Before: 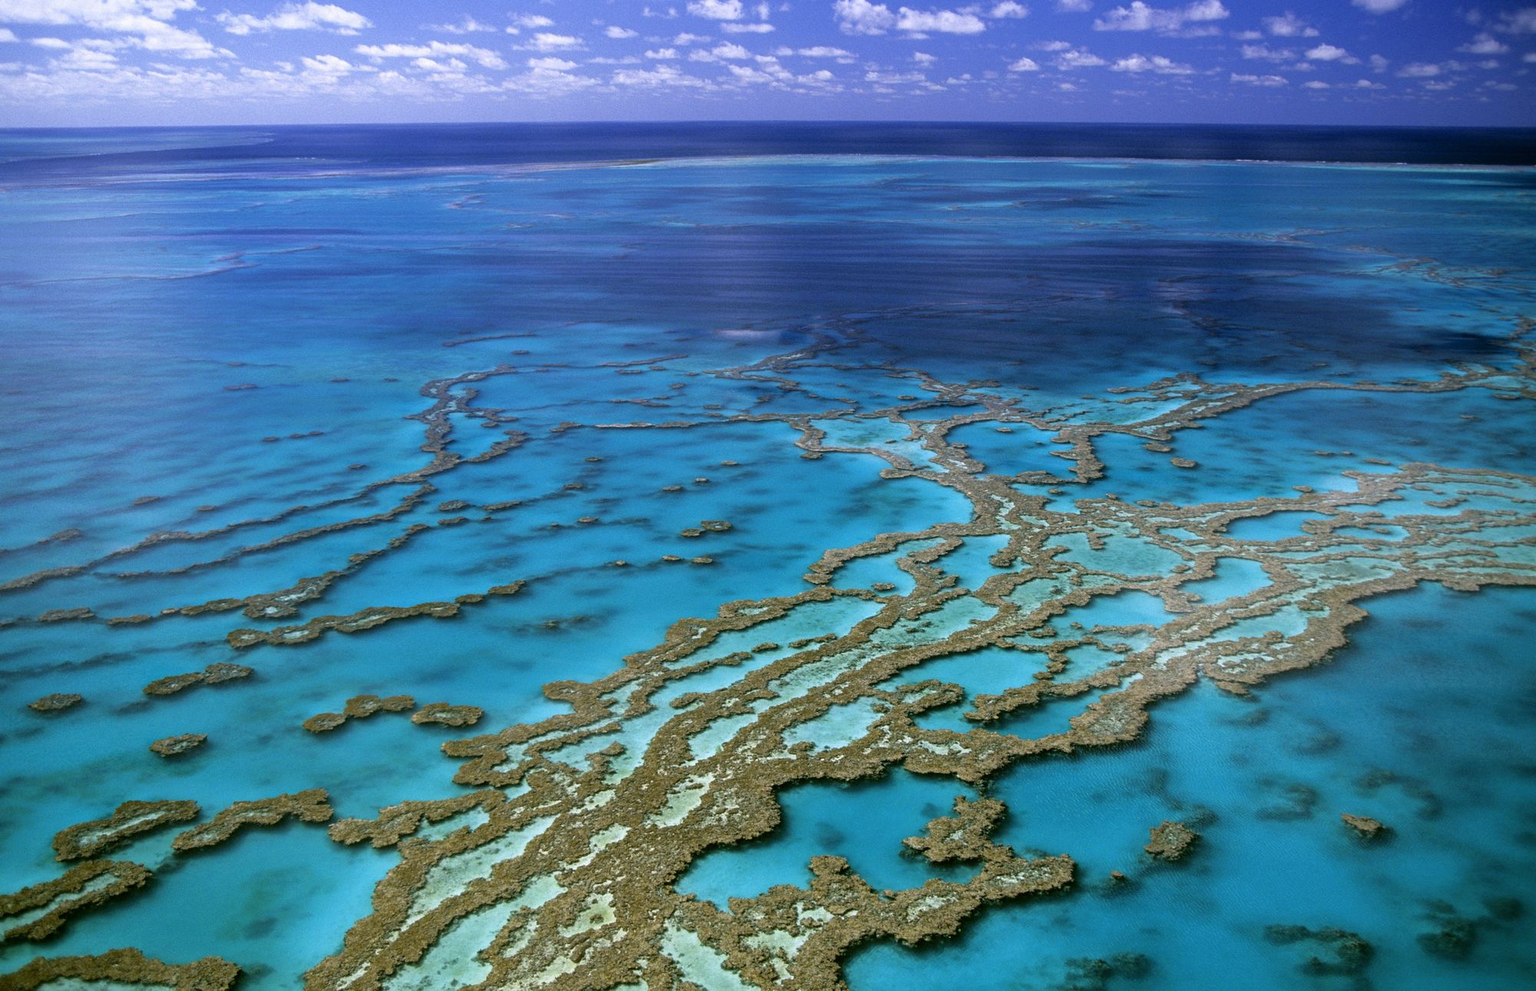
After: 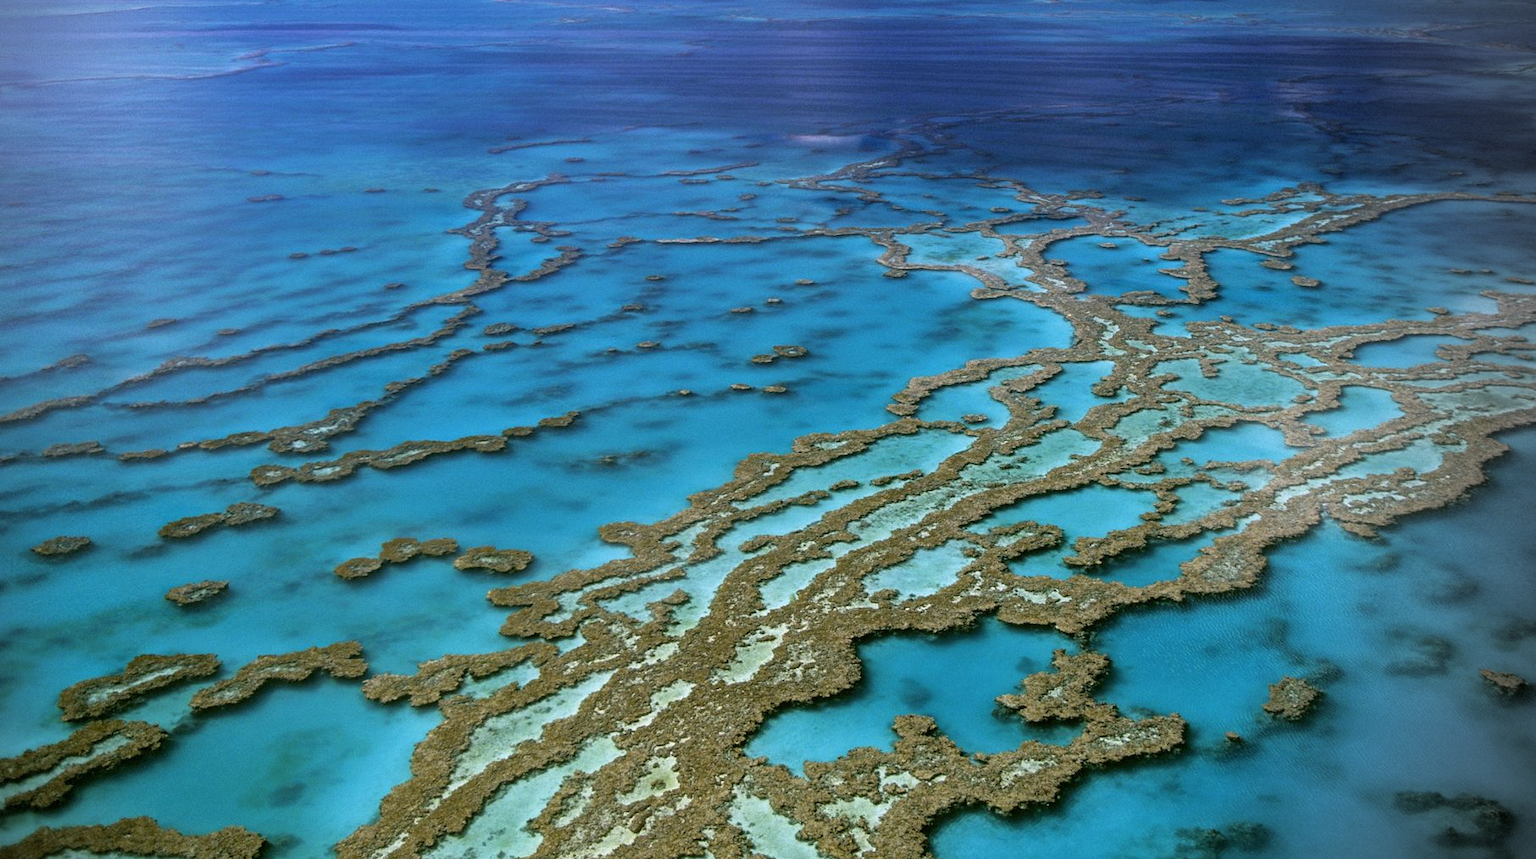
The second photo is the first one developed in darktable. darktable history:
vignetting: brightness -0.575, center (-0.12, -0.004), dithering 8-bit output
crop: top 20.98%, right 9.323%, bottom 0.317%
